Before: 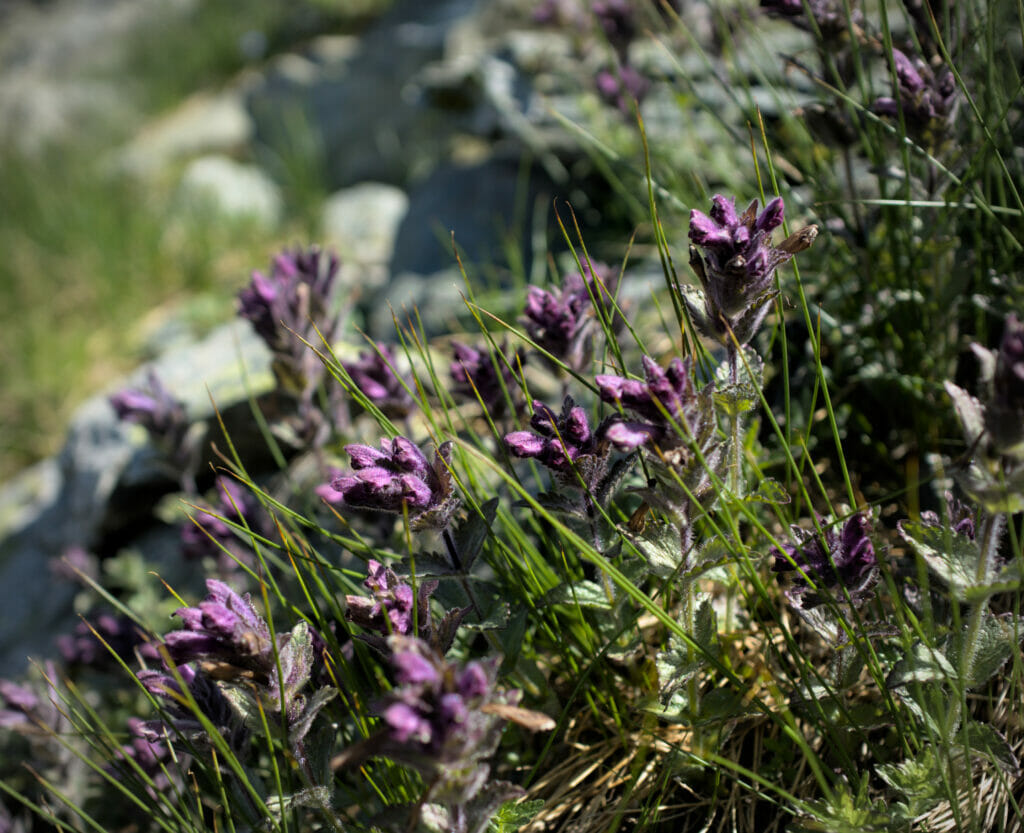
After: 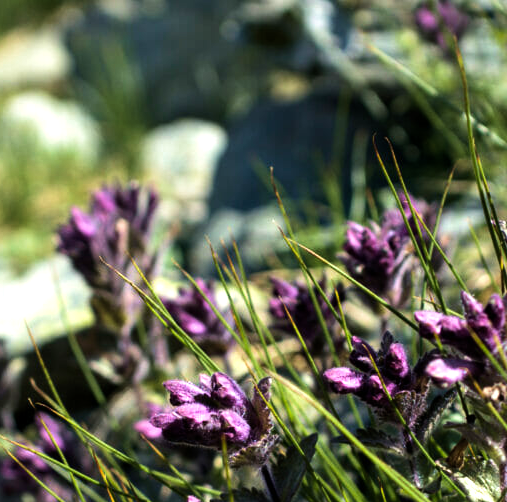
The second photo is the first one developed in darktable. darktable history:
velvia: strength 39.19%
crop: left 17.718%, top 7.756%, right 32.709%, bottom 31.89%
tone equalizer: -8 EV -0.777 EV, -7 EV -0.676 EV, -6 EV -0.617 EV, -5 EV -0.392 EV, -3 EV 0.368 EV, -2 EV 0.6 EV, -1 EV 0.675 EV, +0 EV 0.727 EV, edges refinement/feathering 500, mask exposure compensation -1.57 EV, preserve details no
